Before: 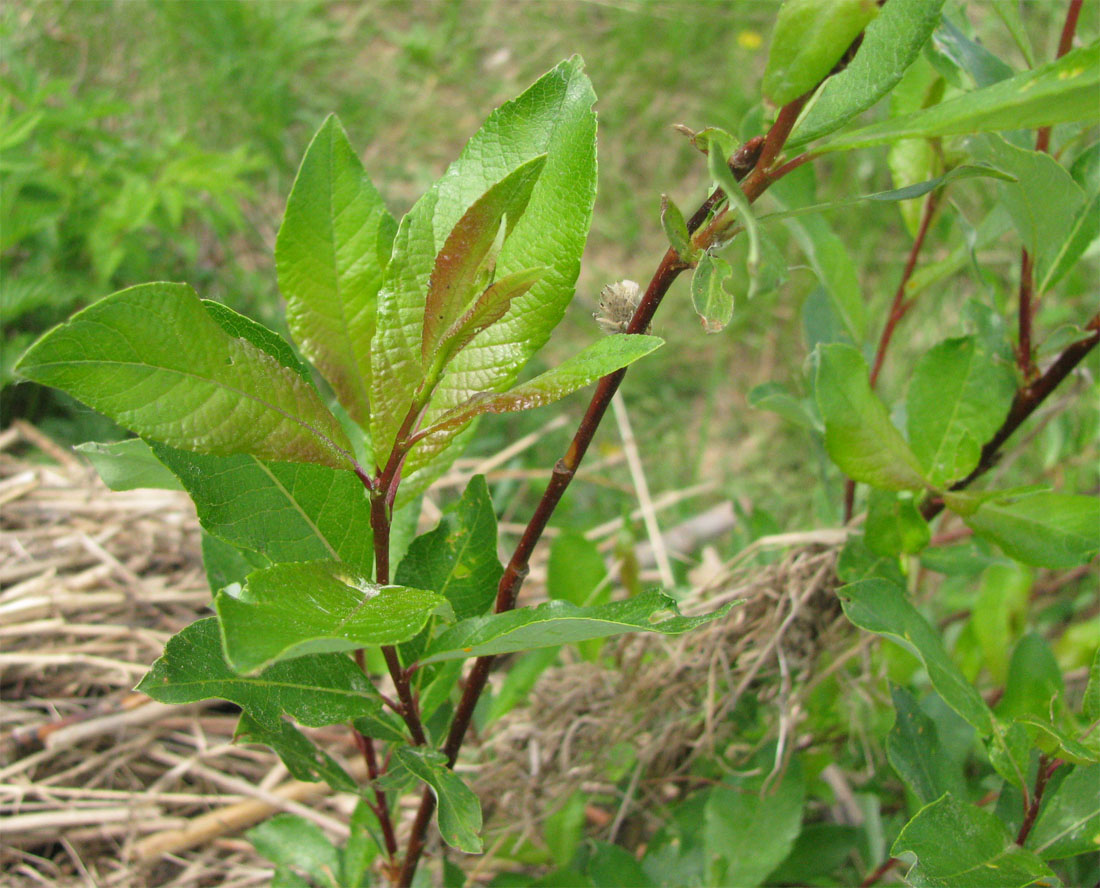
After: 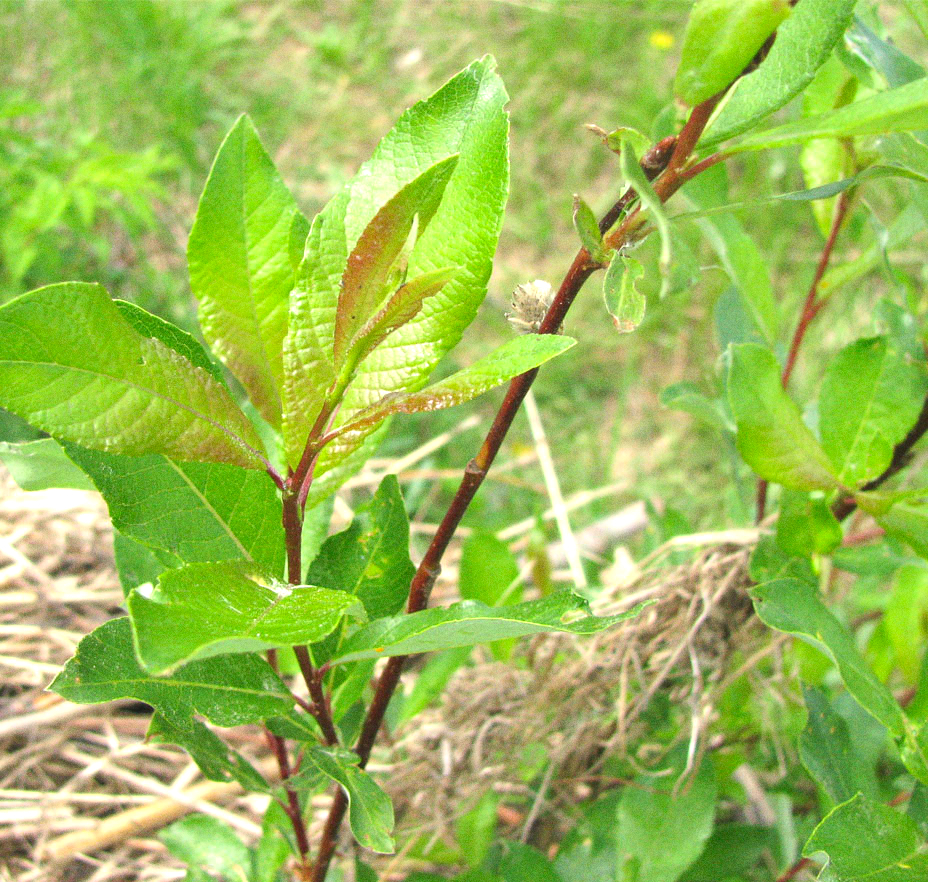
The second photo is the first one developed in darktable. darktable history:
crop: left 8.026%, right 7.374%
contrast brightness saturation: contrast -0.02, brightness -0.01, saturation 0.03
grain: on, module defaults
exposure: black level correction 0, exposure 0.9 EV, compensate highlight preservation false
